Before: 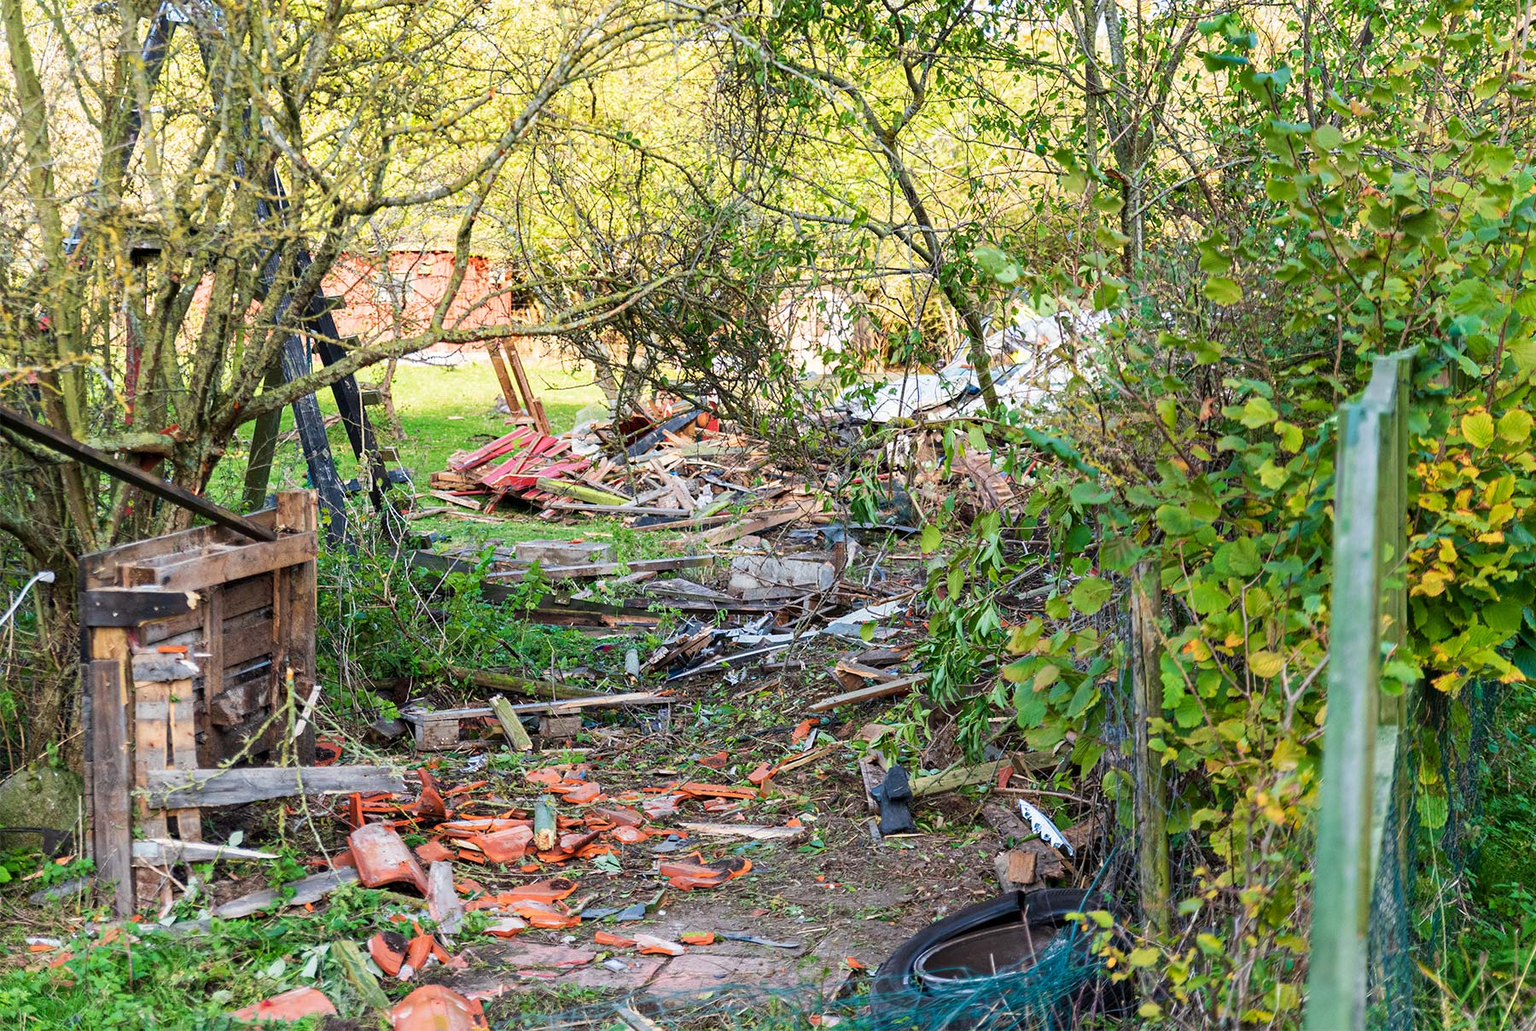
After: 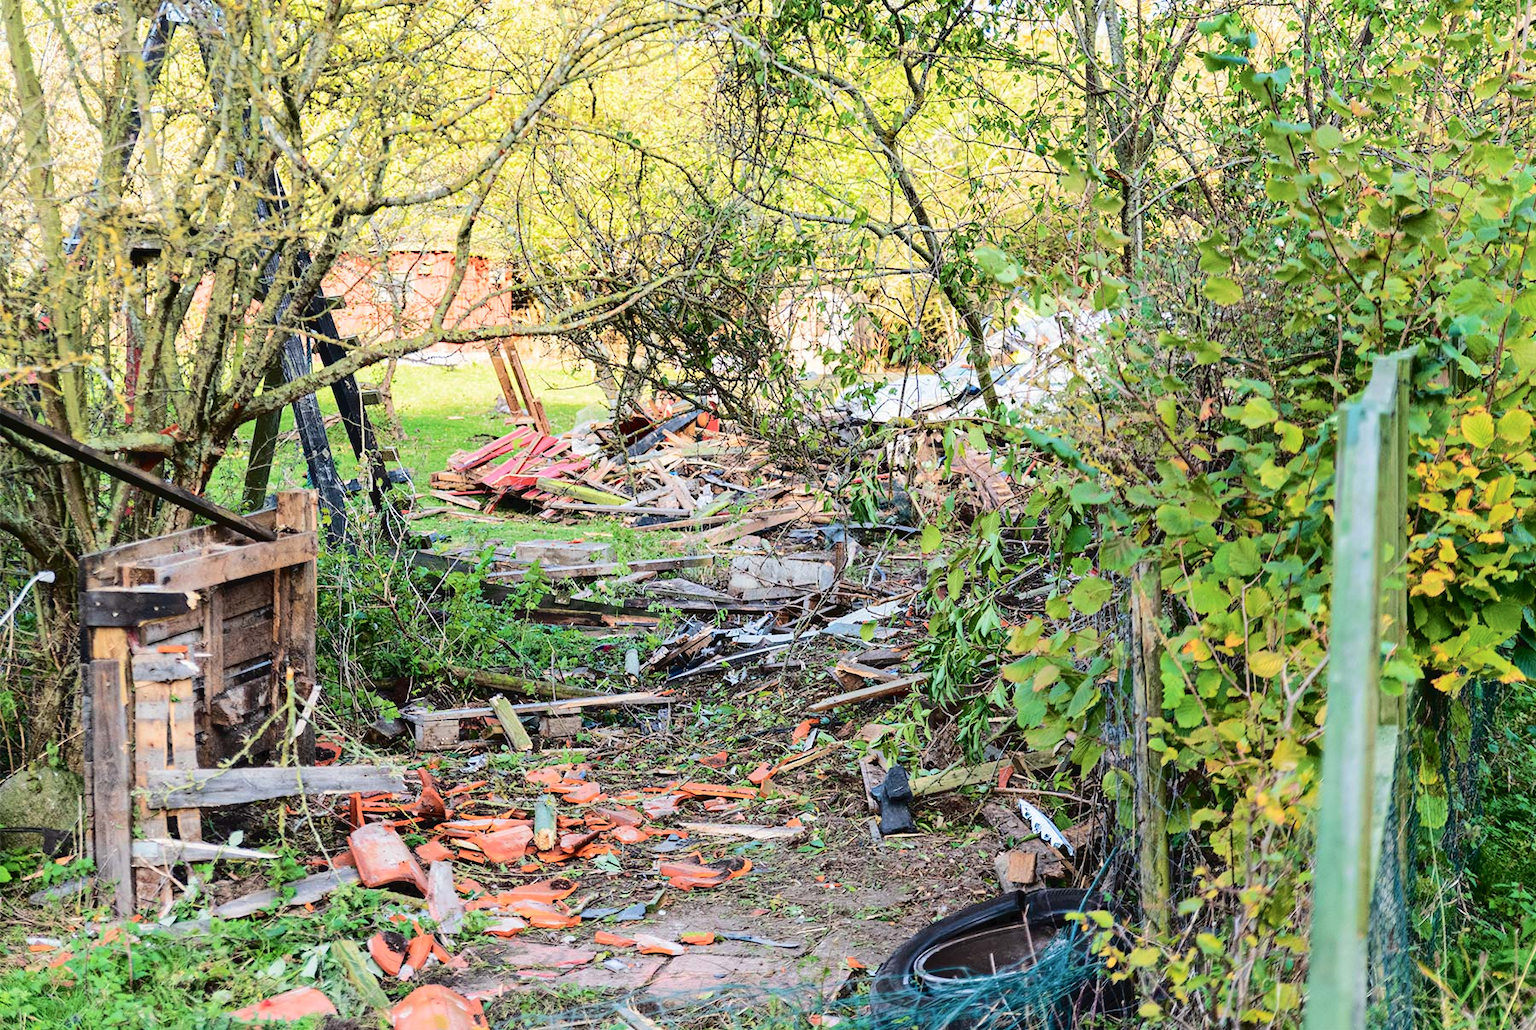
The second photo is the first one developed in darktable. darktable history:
tone curve: curves: ch0 [(0, 0) (0.003, 0.036) (0.011, 0.039) (0.025, 0.039) (0.044, 0.043) (0.069, 0.05) (0.1, 0.072) (0.136, 0.102) (0.177, 0.144) (0.224, 0.204) (0.277, 0.288) (0.335, 0.384) (0.399, 0.477) (0.468, 0.575) (0.543, 0.652) (0.623, 0.724) (0.709, 0.785) (0.801, 0.851) (0.898, 0.915) (1, 1)], color space Lab, independent channels, preserve colors none
